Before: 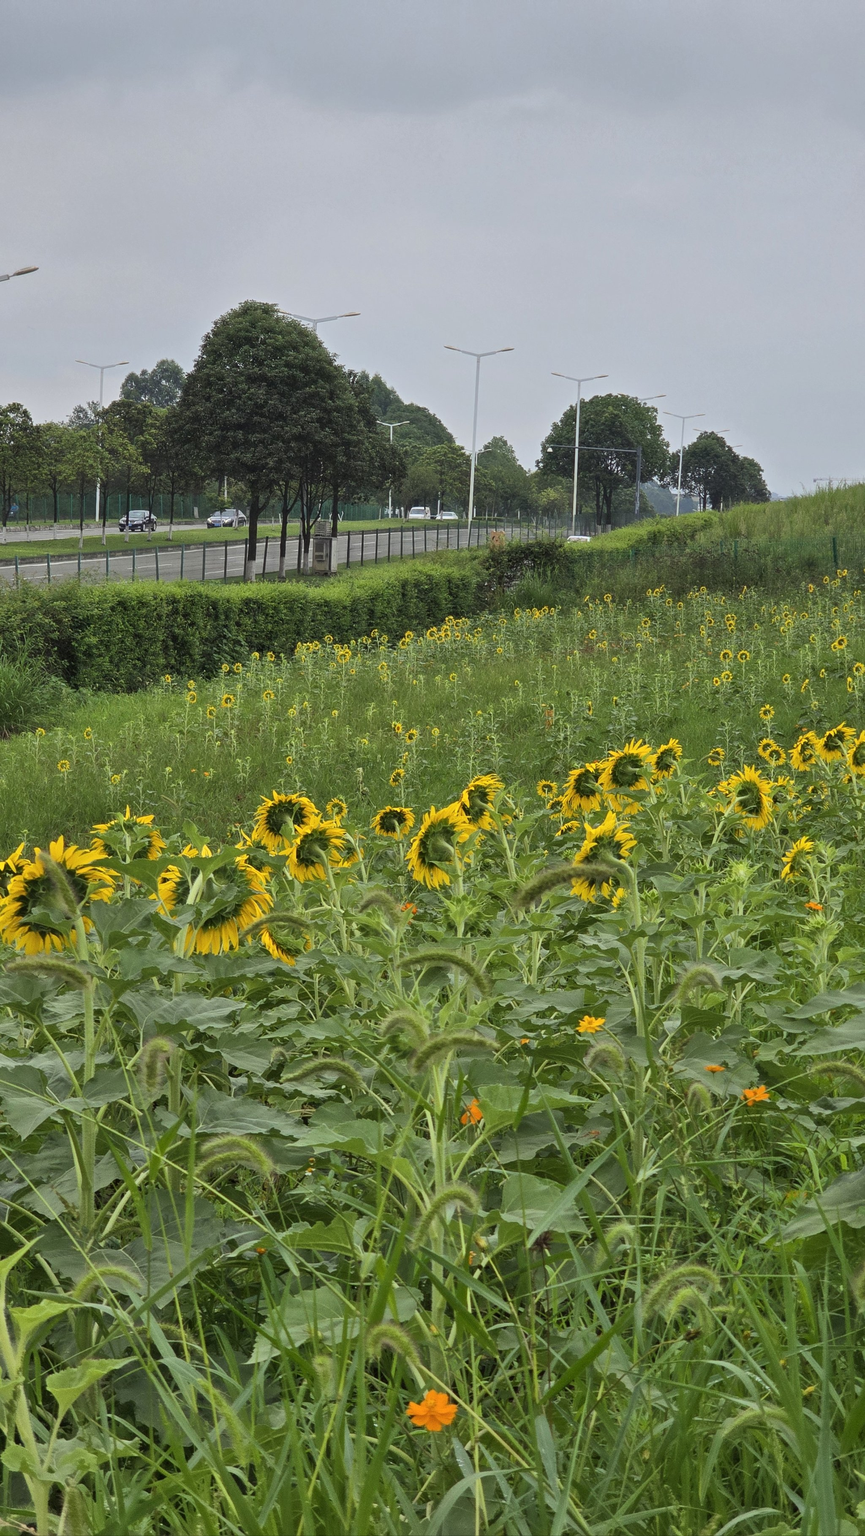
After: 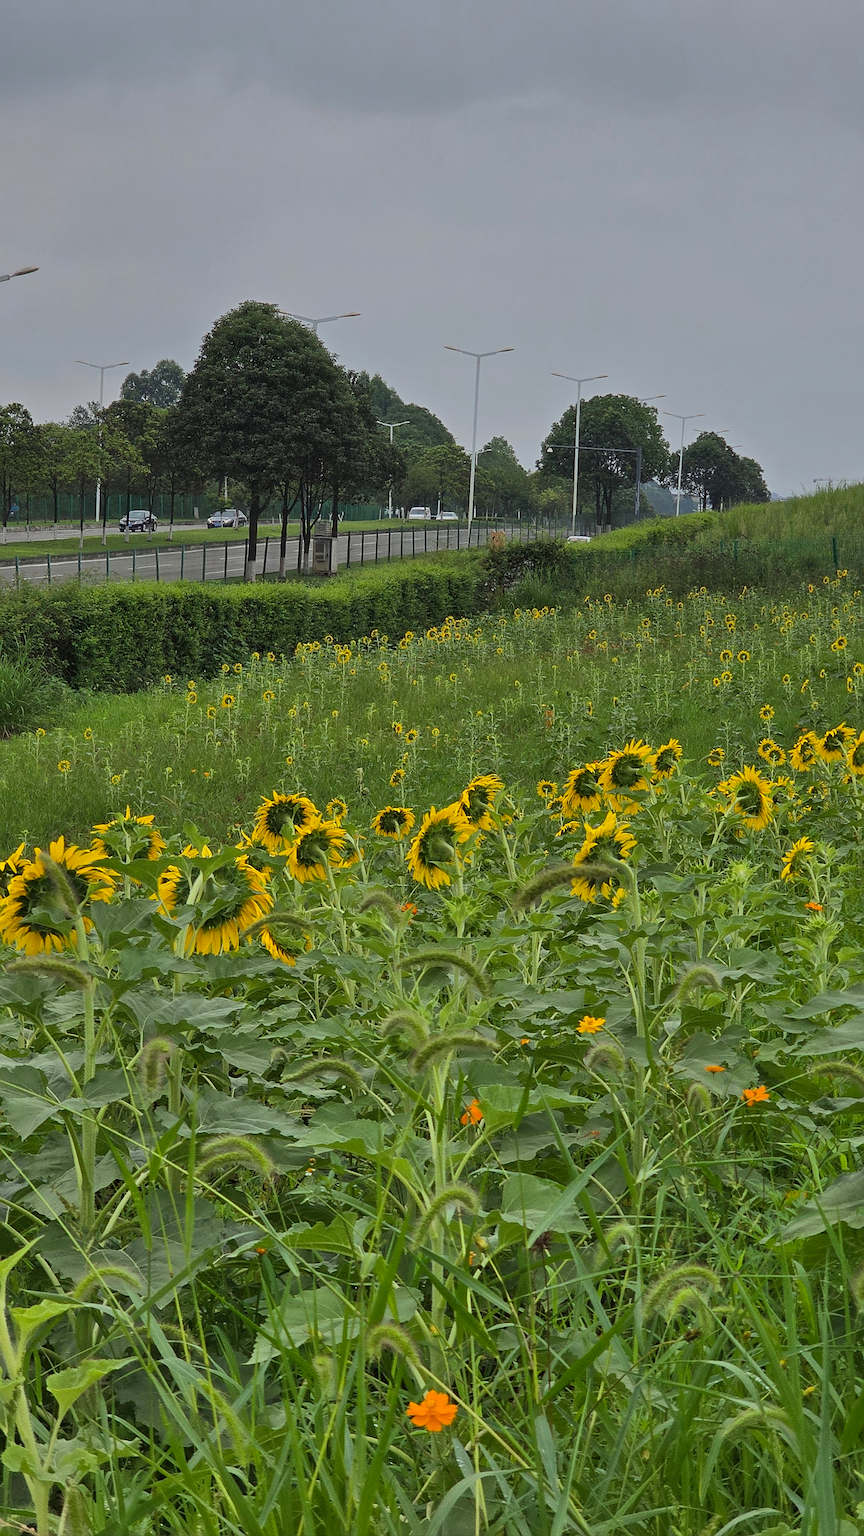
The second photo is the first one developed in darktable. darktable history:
graduated density: on, module defaults
sharpen: on, module defaults
